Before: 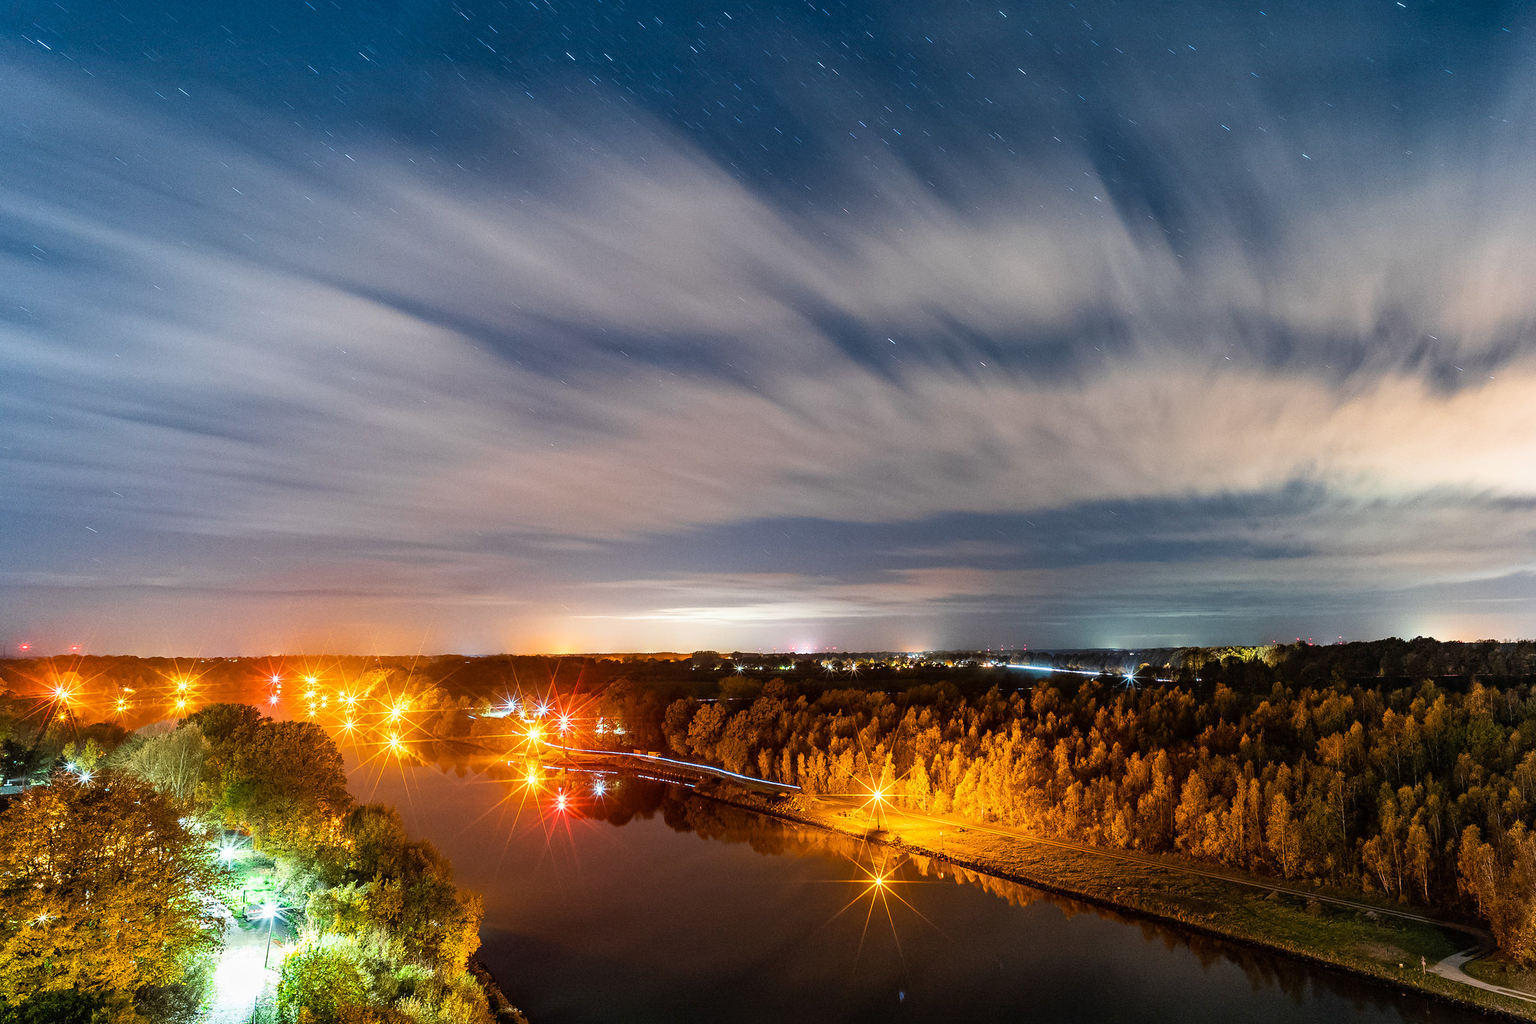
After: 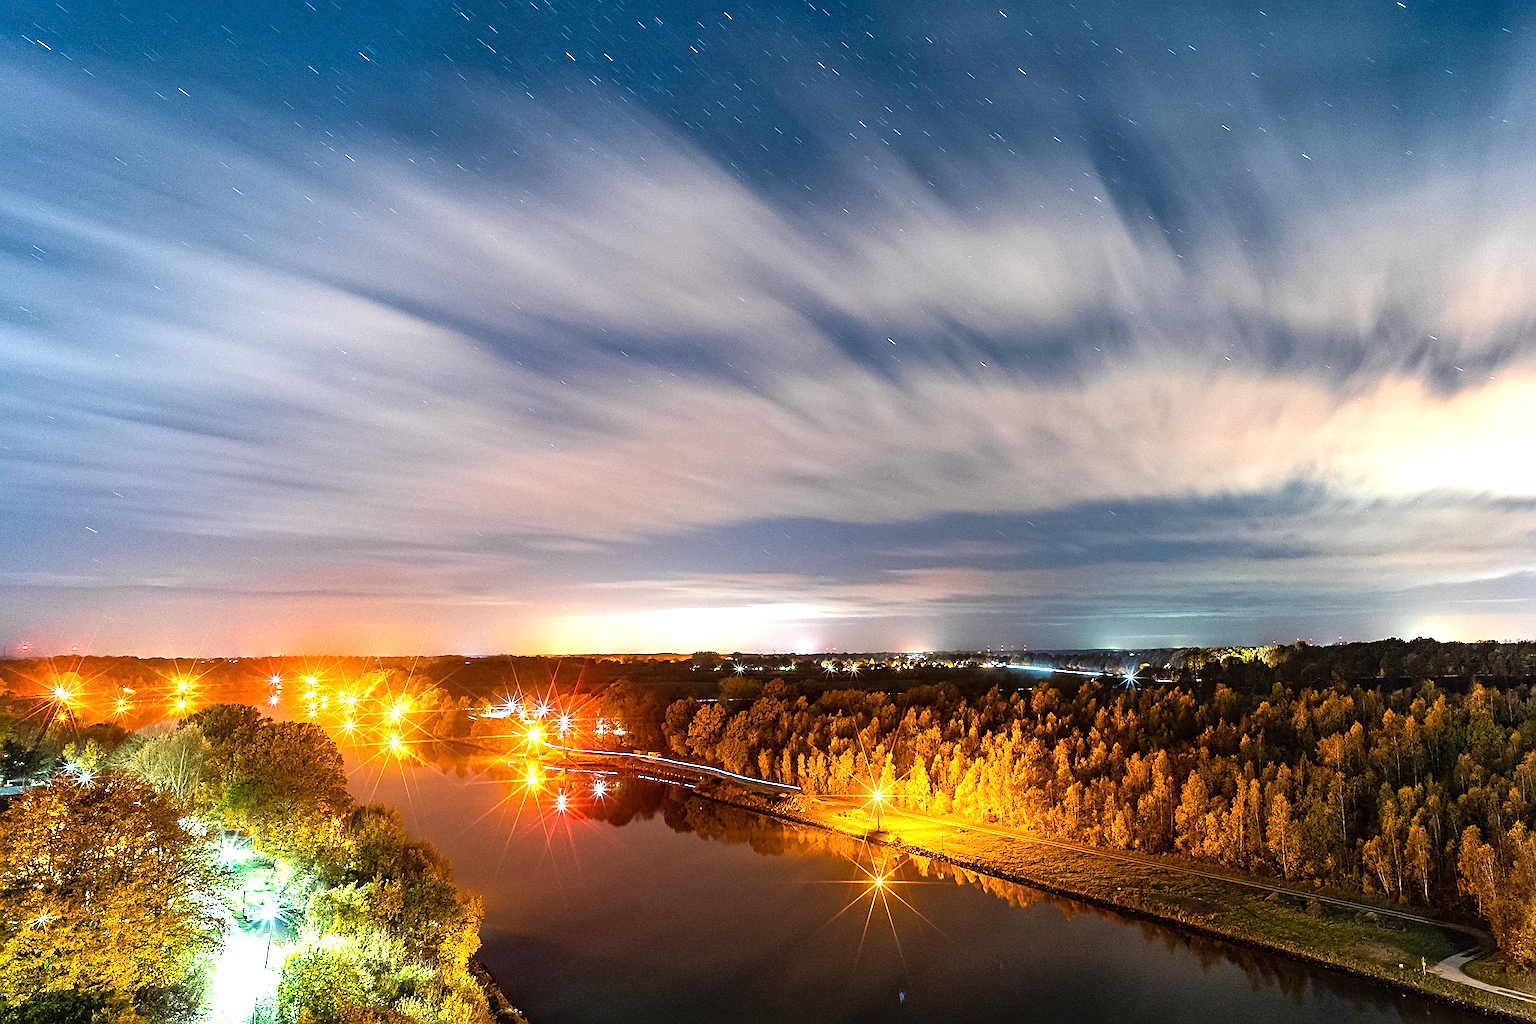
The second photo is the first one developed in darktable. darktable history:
sharpen: on, module defaults
exposure: black level correction 0, exposure 0.699 EV, compensate highlight preservation false
